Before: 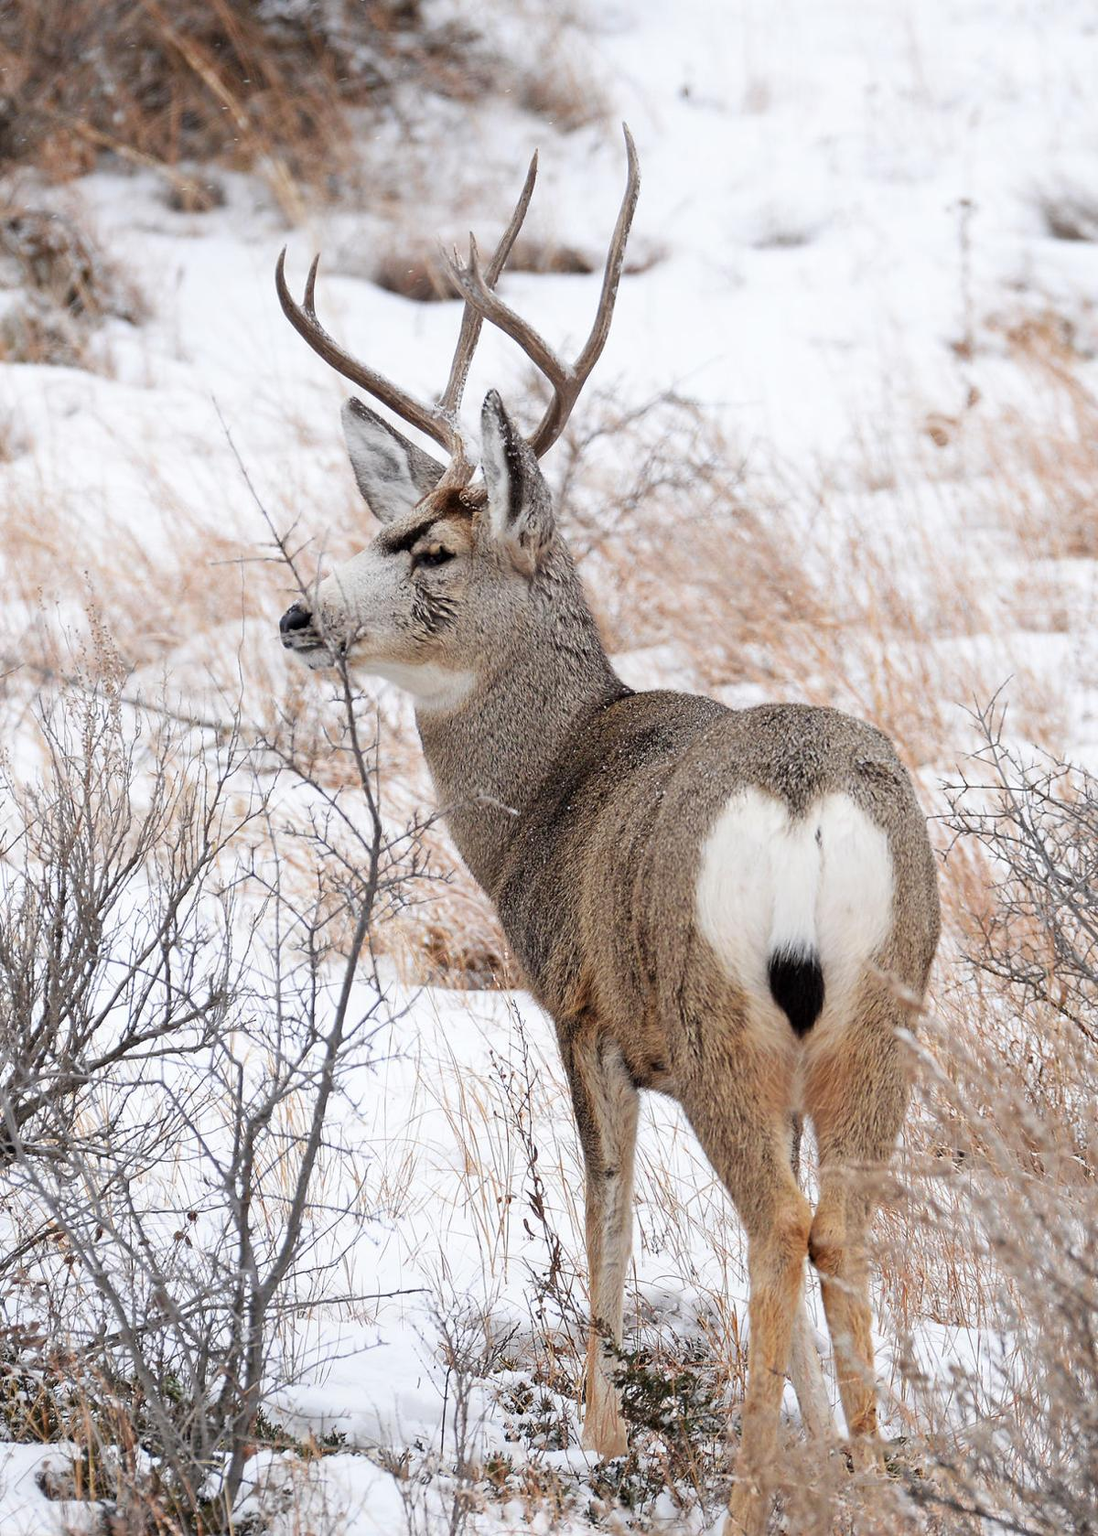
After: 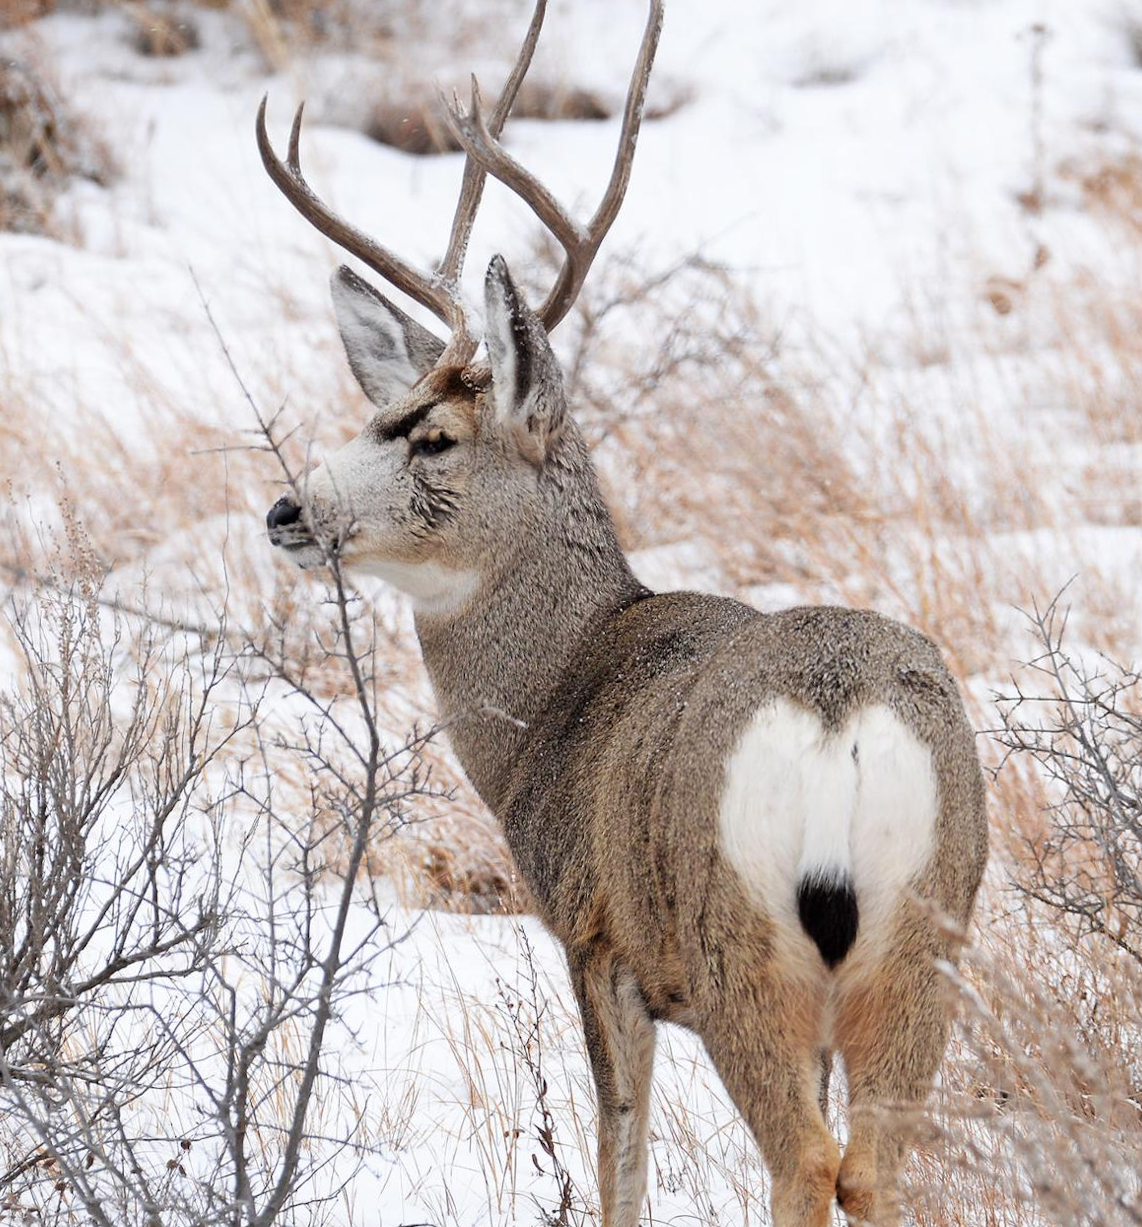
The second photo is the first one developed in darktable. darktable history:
crop: top 11.038%, bottom 13.962%
rotate and perspective: rotation 0.074°, lens shift (vertical) 0.096, lens shift (horizontal) -0.041, crop left 0.043, crop right 0.952, crop top 0.024, crop bottom 0.979
